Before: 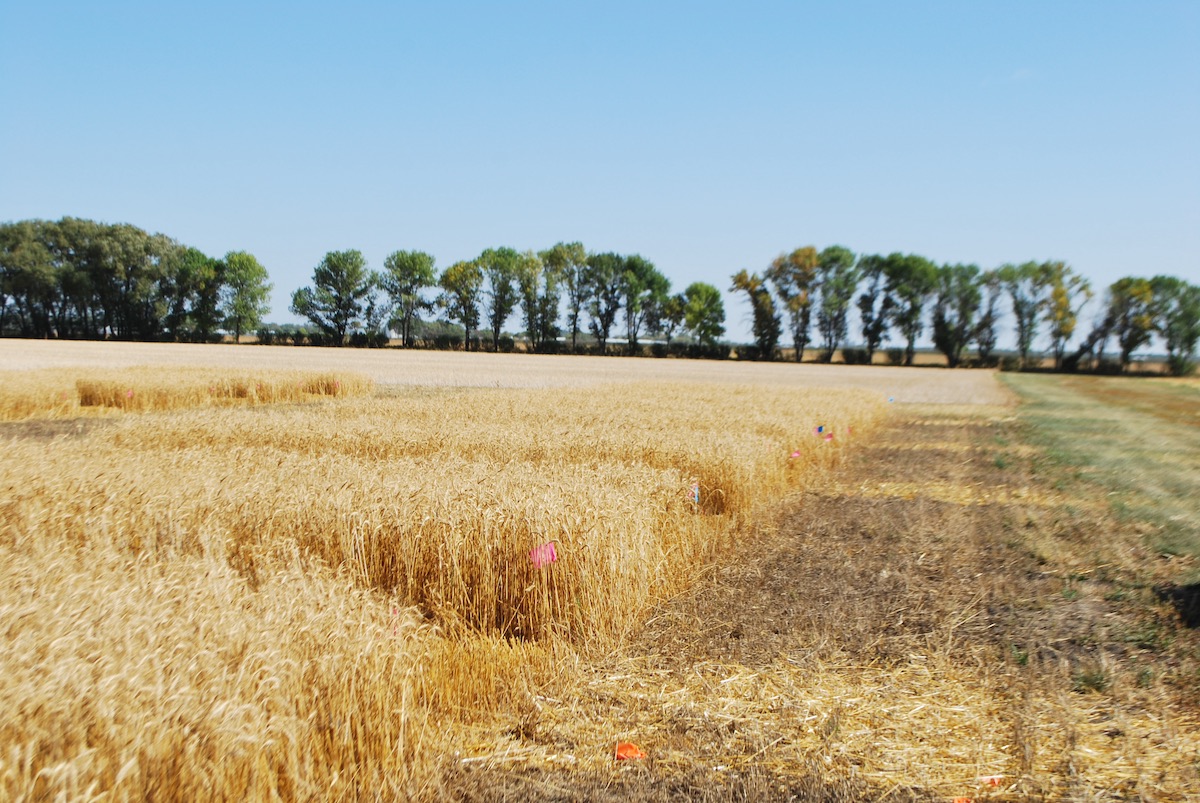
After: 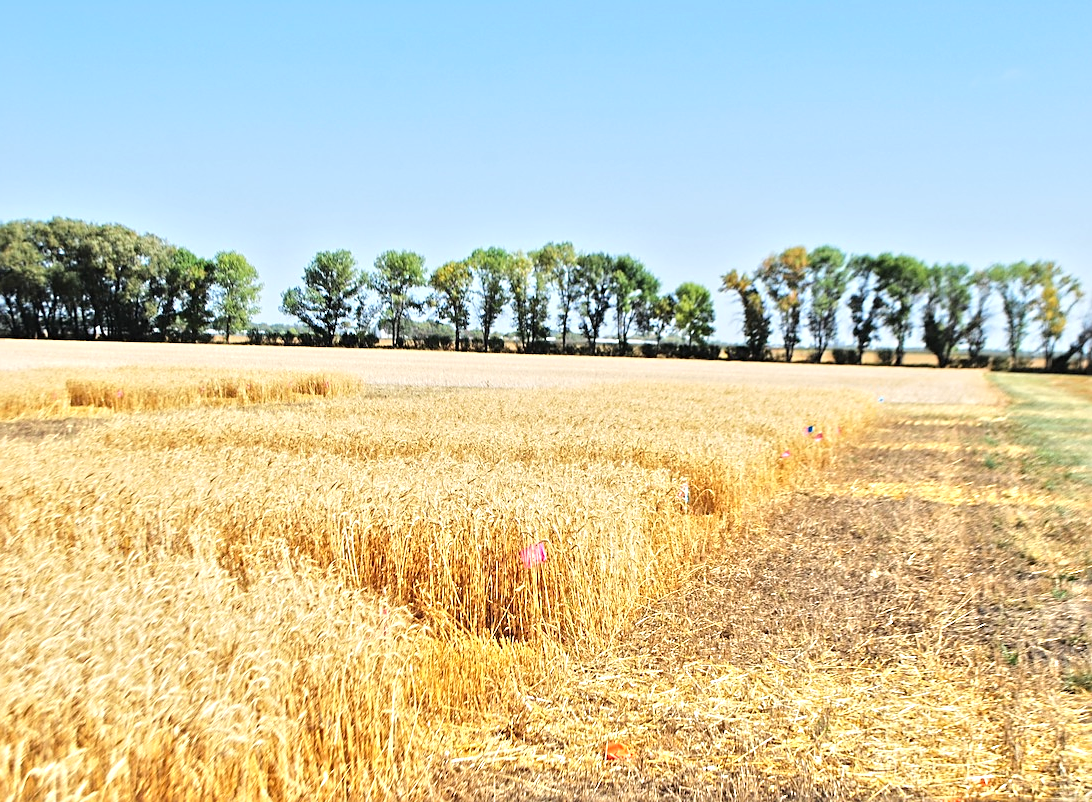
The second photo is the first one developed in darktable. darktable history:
crop and rotate: left 0.908%, right 8.078%
sharpen: on, module defaults
tone equalizer: -7 EV 0.154 EV, -6 EV 0.633 EV, -5 EV 1.18 EV, -4 EV 1.35 EV, -3 EV 1.18 EV, -2 EV 0.6 EV, -1 EV 0.162 EV, smoothing diameter 2.18%, edges refinement/feathering 20.67, mask exposure compensation -1.57 EV, filter diffusion 5
